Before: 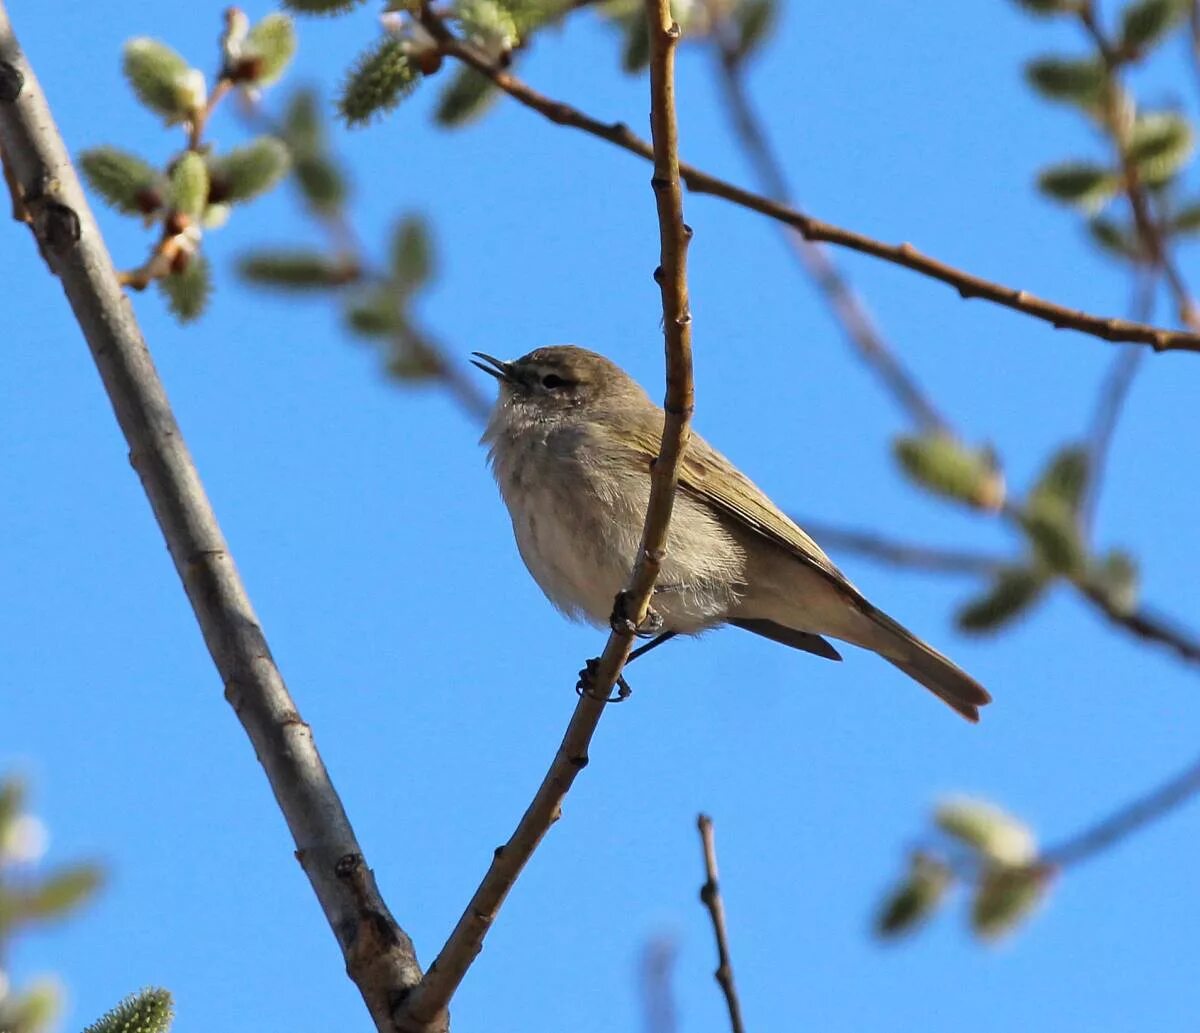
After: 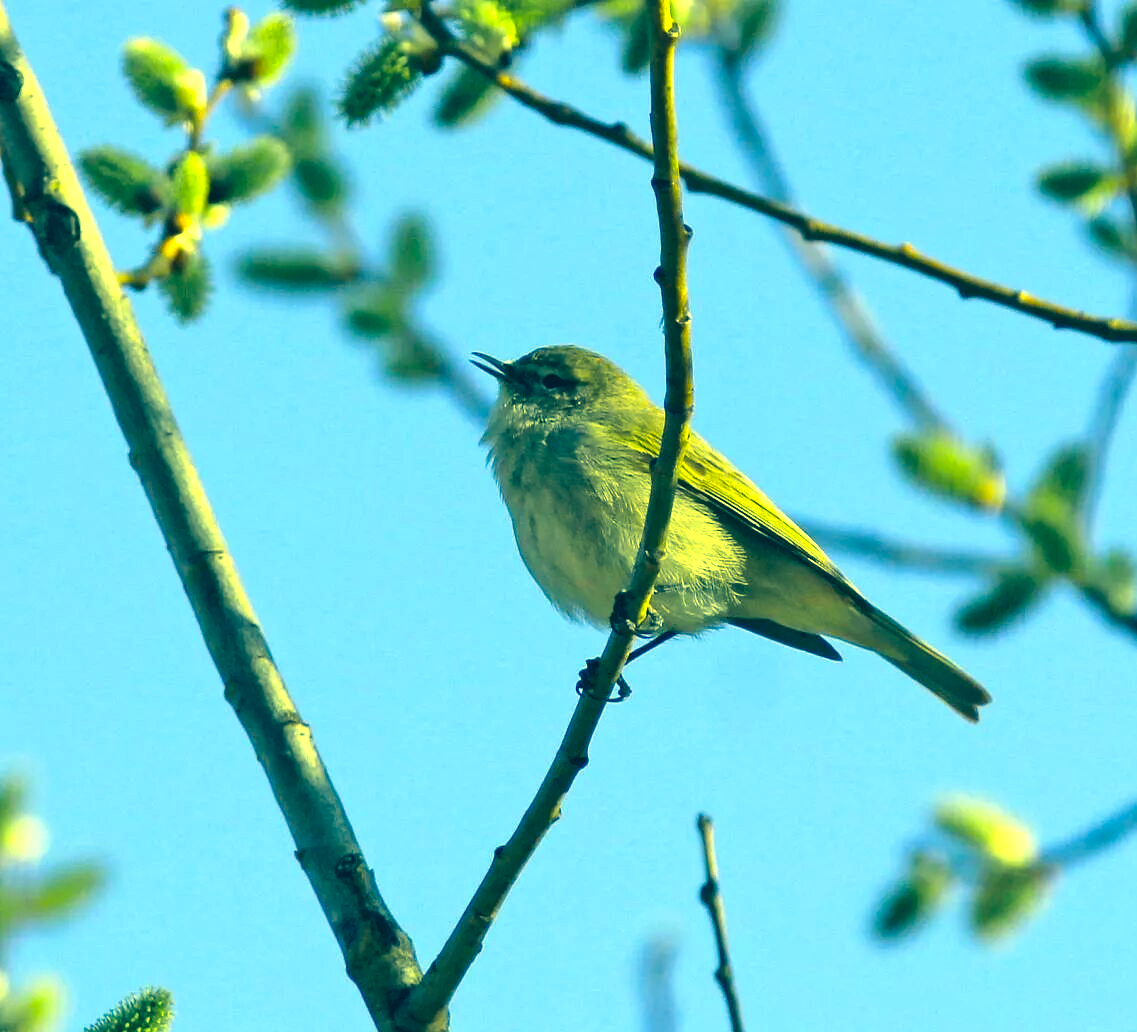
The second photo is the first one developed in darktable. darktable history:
color correction: highlights a* -15.84, highlights b* 39.98, shadows a* -39.36, shadows b* -26.4
exposure: exposure 0.66 EV, compensate highlight preservation false
crop and rotate: right 5.248%
color zones: curves: ch0 [(0.224, 0.526) (0.75, 0.5)]; ch1 [(0.055, 0.526) (0.224, 0.761) (0.377, 0.526) (0.75, 0.5)]
